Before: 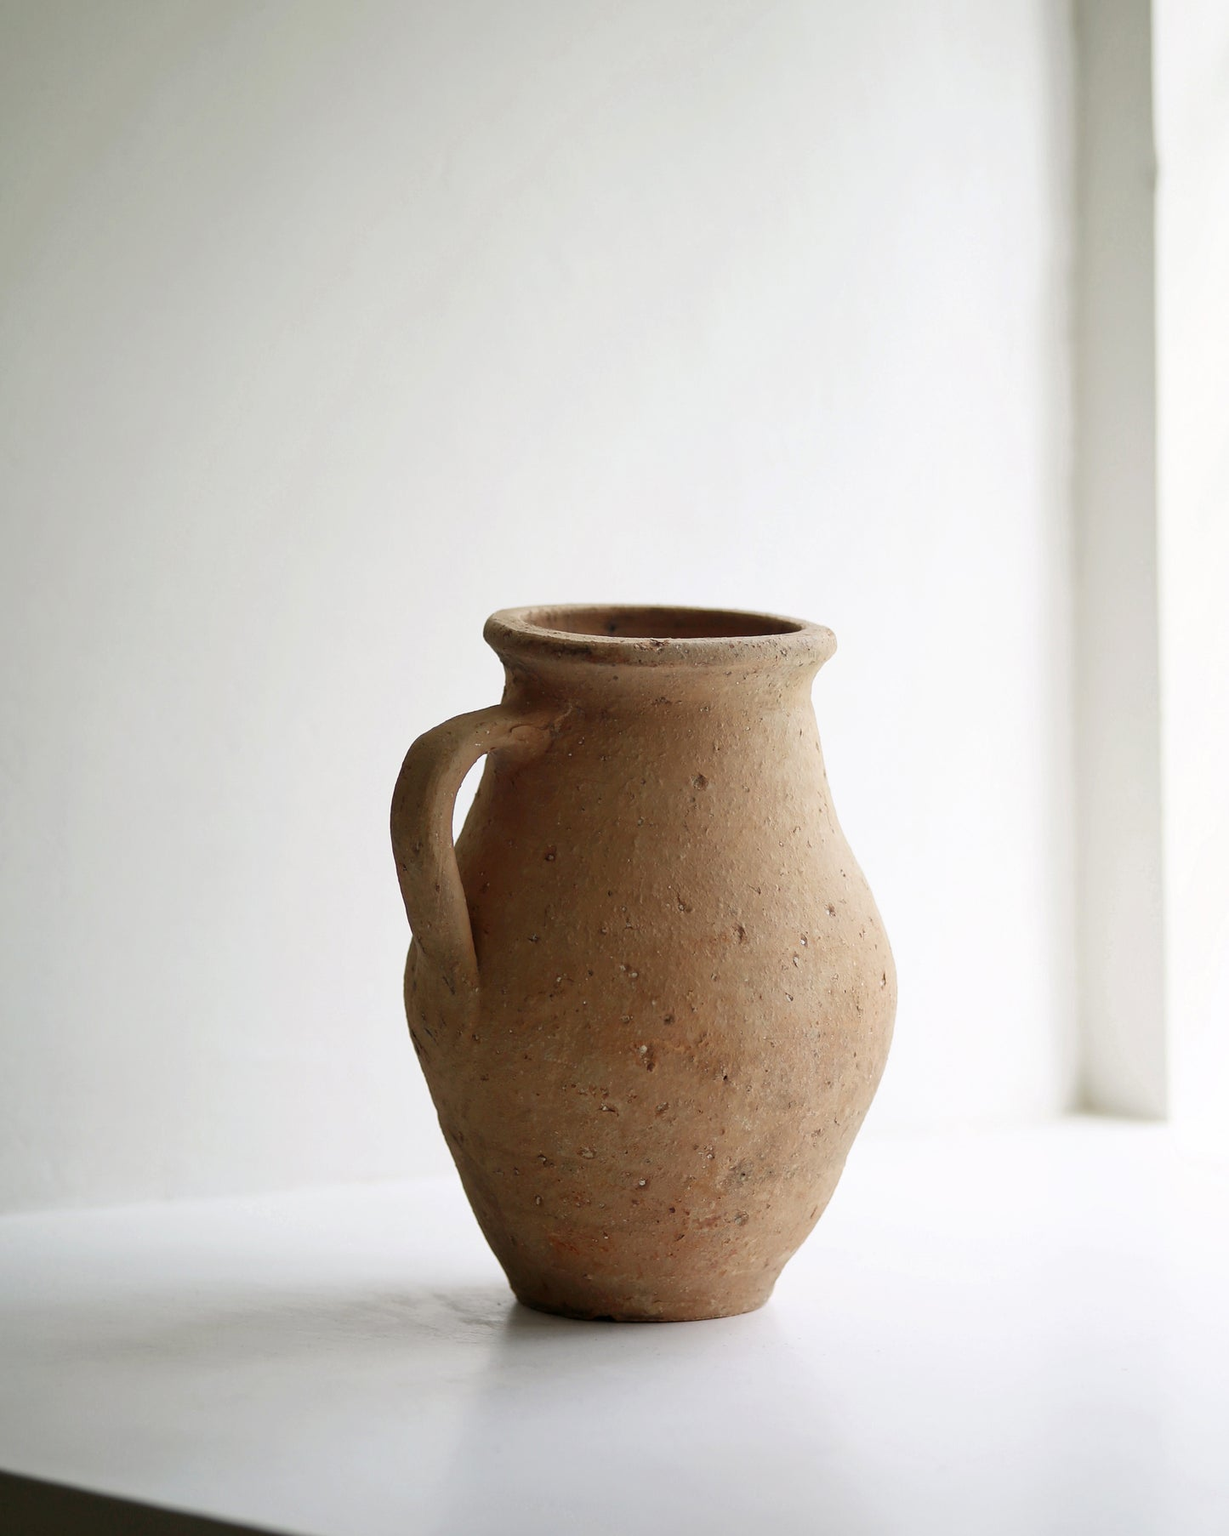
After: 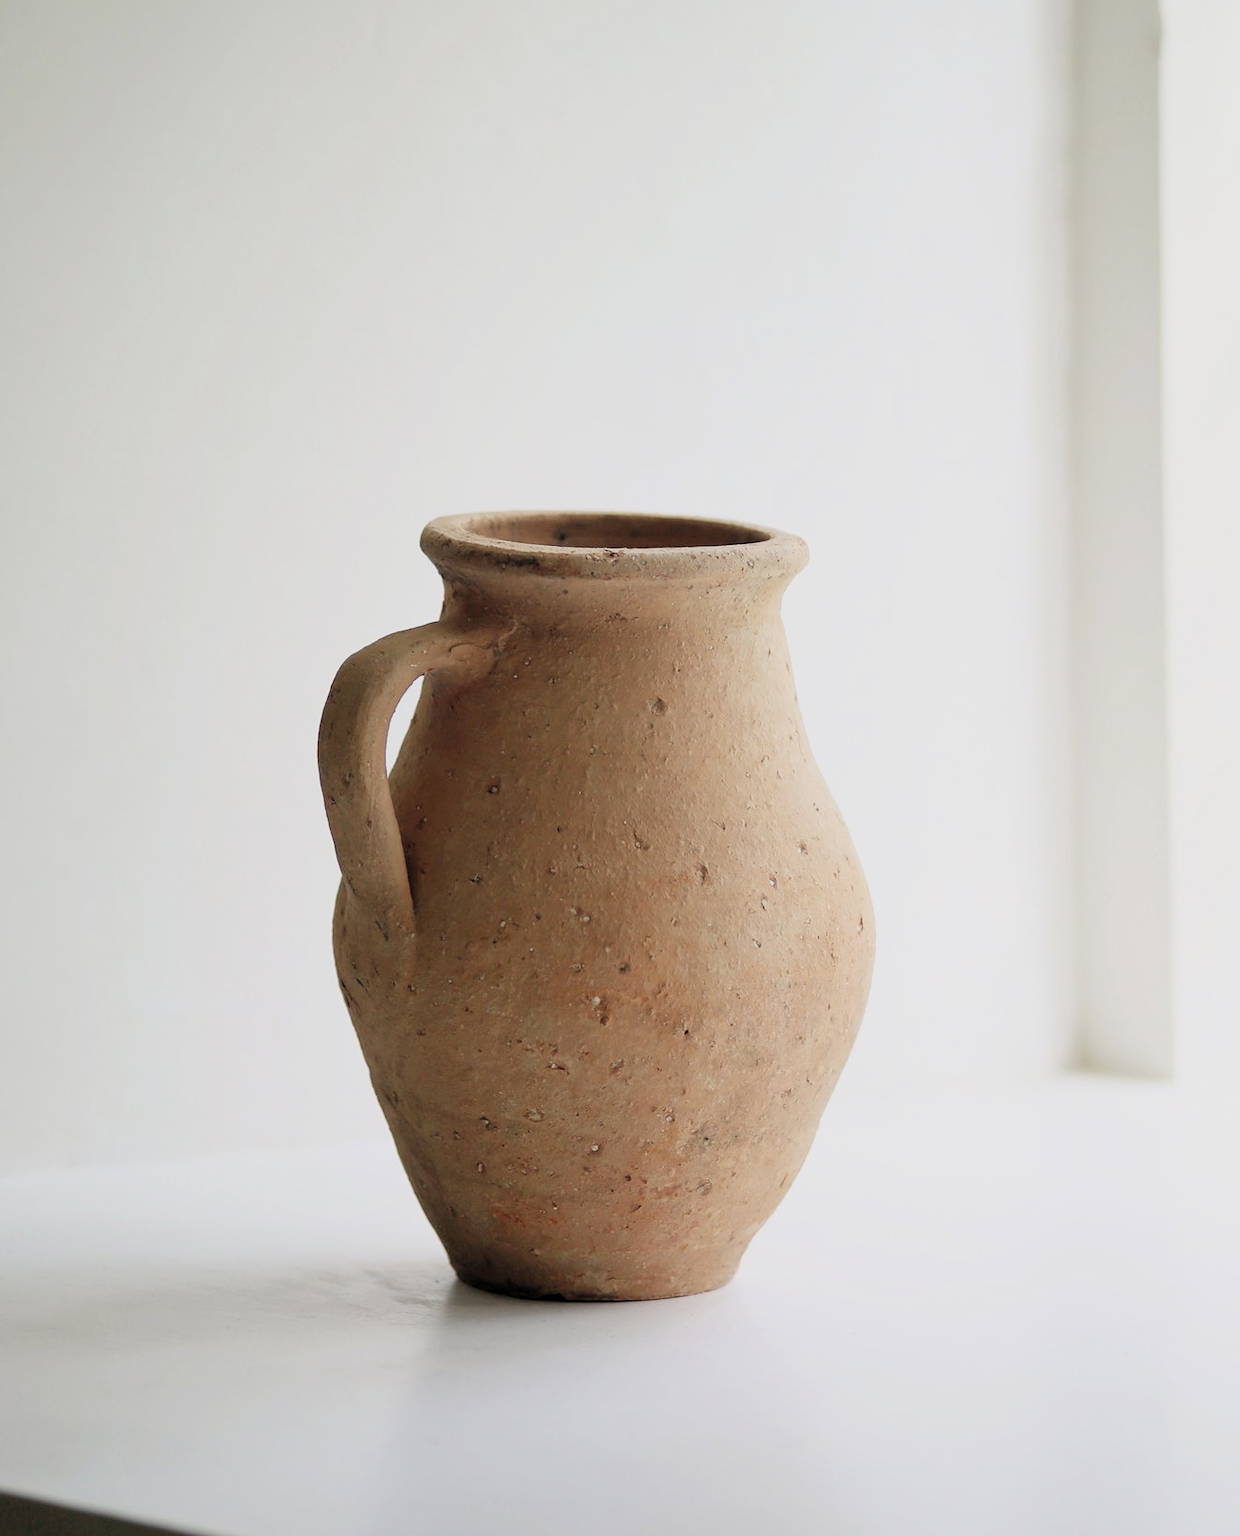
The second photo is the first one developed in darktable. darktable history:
crop and rotate: left 8.347%, top 9.19%
filmic rgb: middle gray luminance 18.38%, black relative exposure -11.23 EV, white relative exposure 3.69 EV, threshold 5.95 EV, target black luminance 0%, hardness 5.88, latitude 57.76%, contrast 0.965, shadows ↔ highlights balance 49.36%, enable highlight reconstruction true
contrast brightness saturation: brightness 0.125
exposure: exposure 0.075 EV, compensate highlight preservation false
